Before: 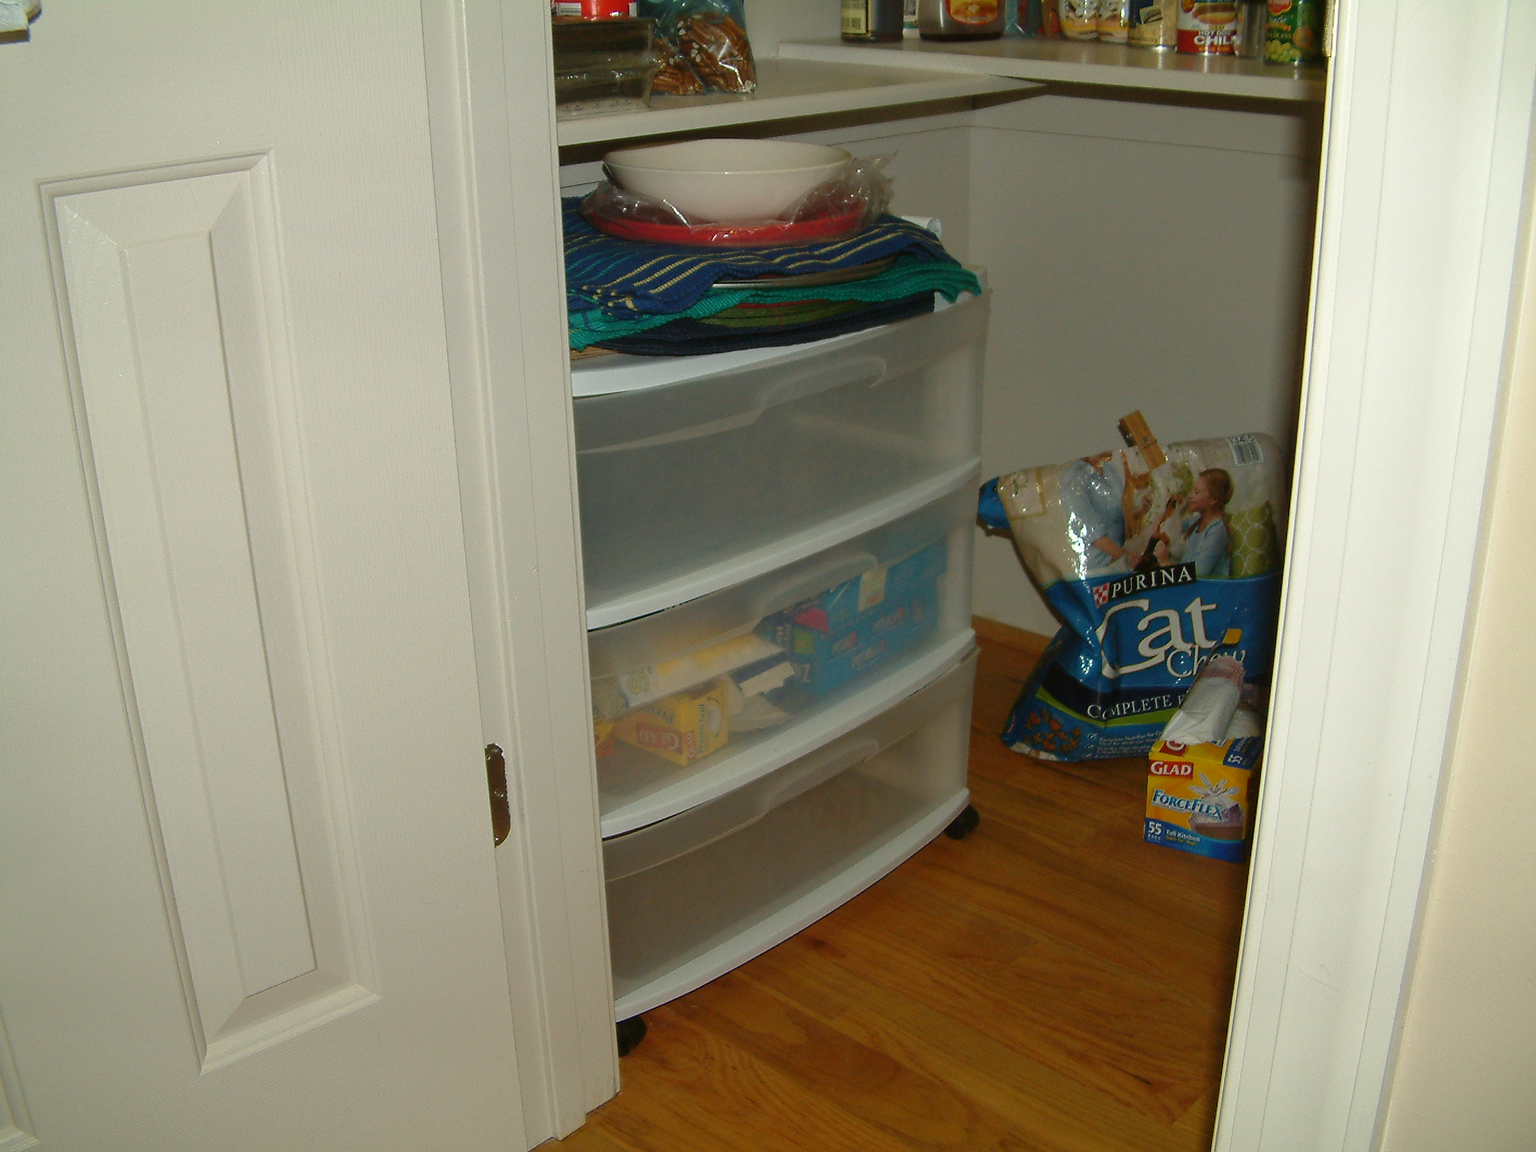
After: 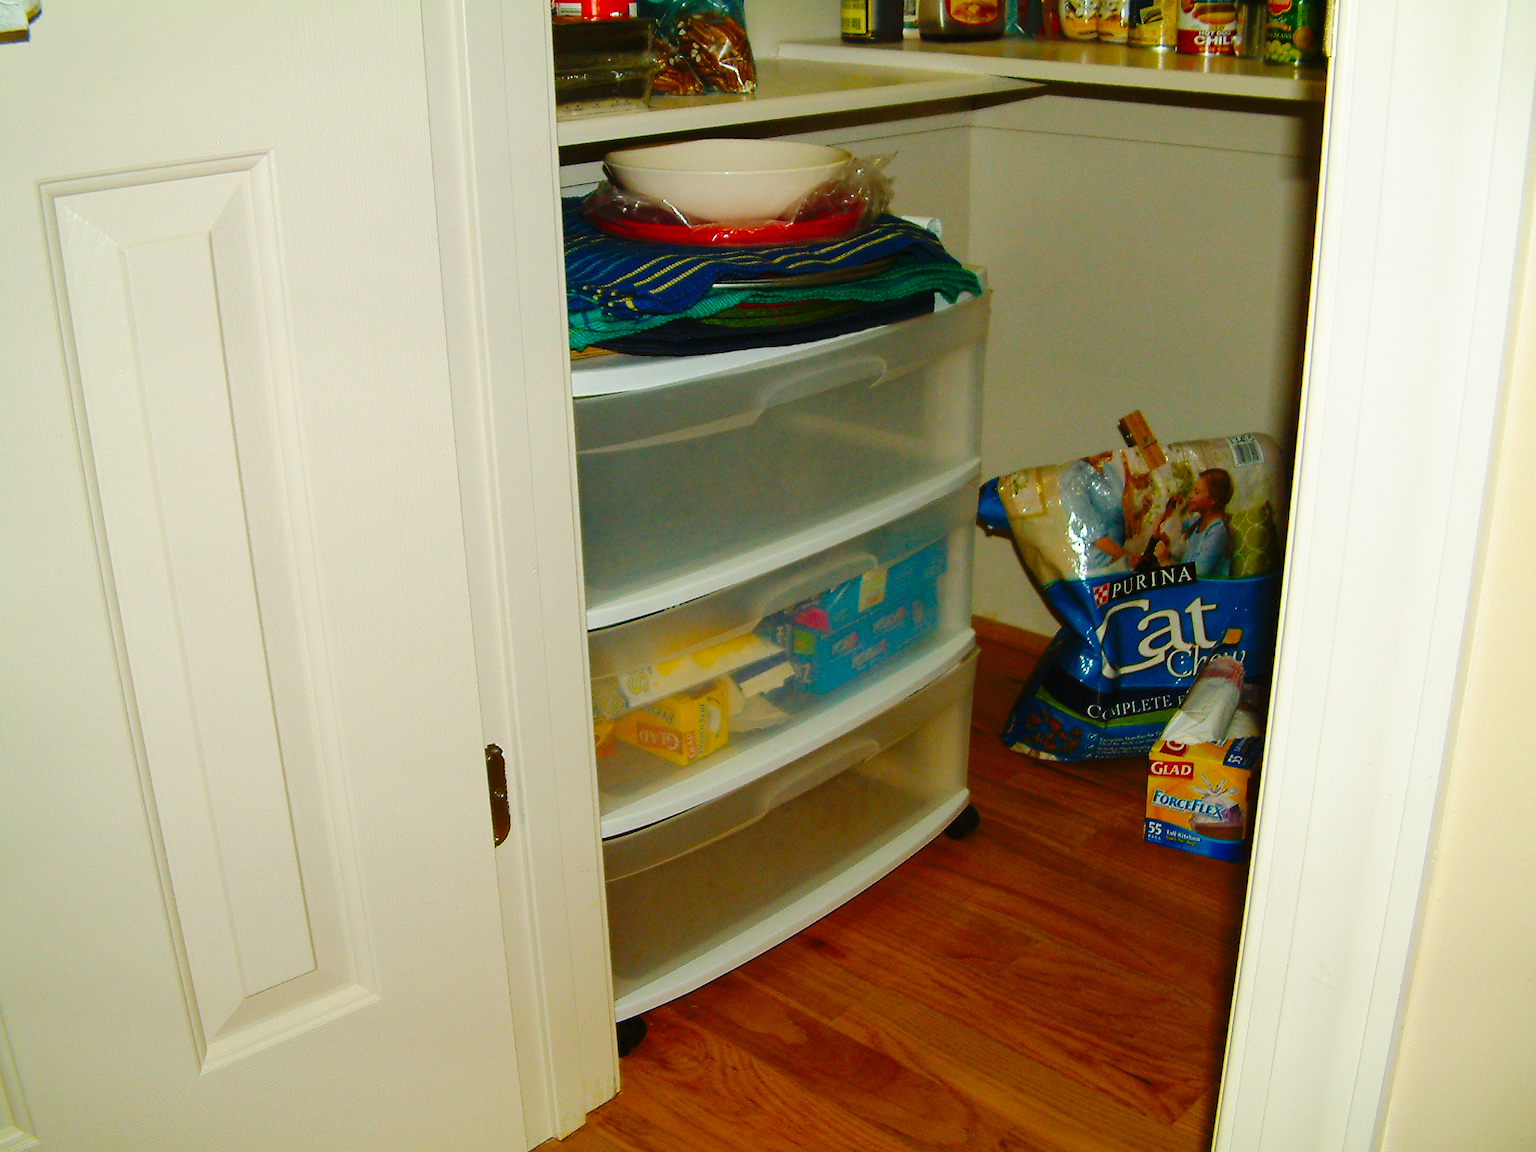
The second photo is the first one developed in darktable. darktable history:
base curve: curves: ch0 [(0, 0) (0.036, 0.025) (0.121, 0.166) (0.206, 0.329) (0.605, 0.79) (1, 1)], preserve colors none
color balance rgb: linear chroma grading › global chroma 15%, perceptual saturation grading › global saturation 30%
